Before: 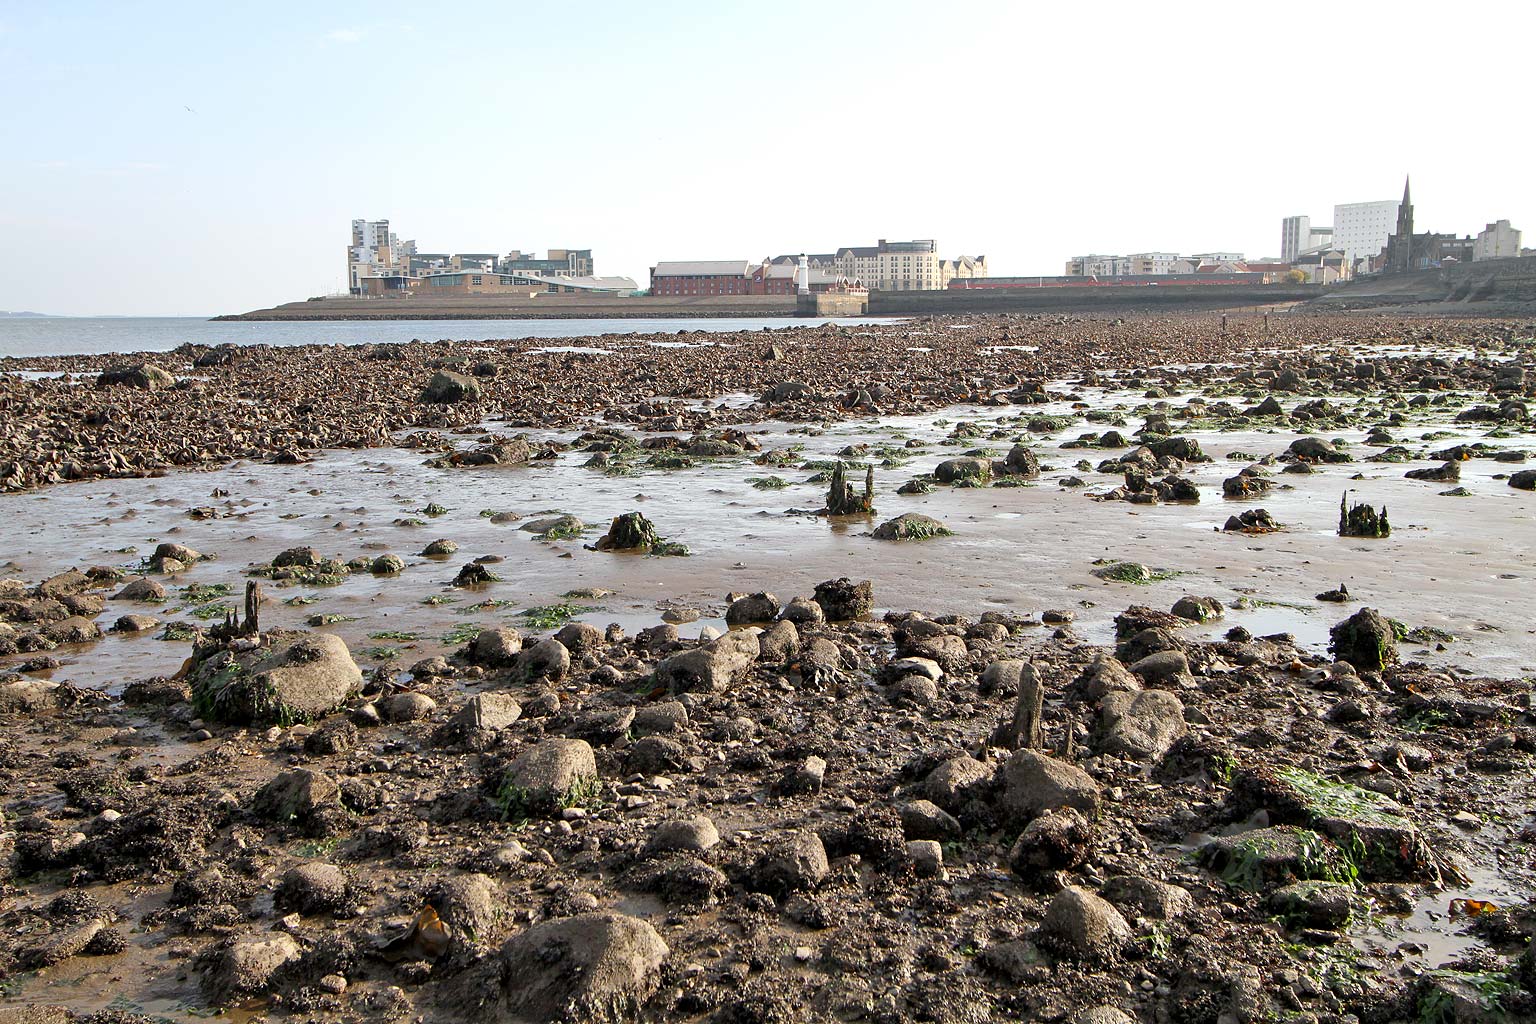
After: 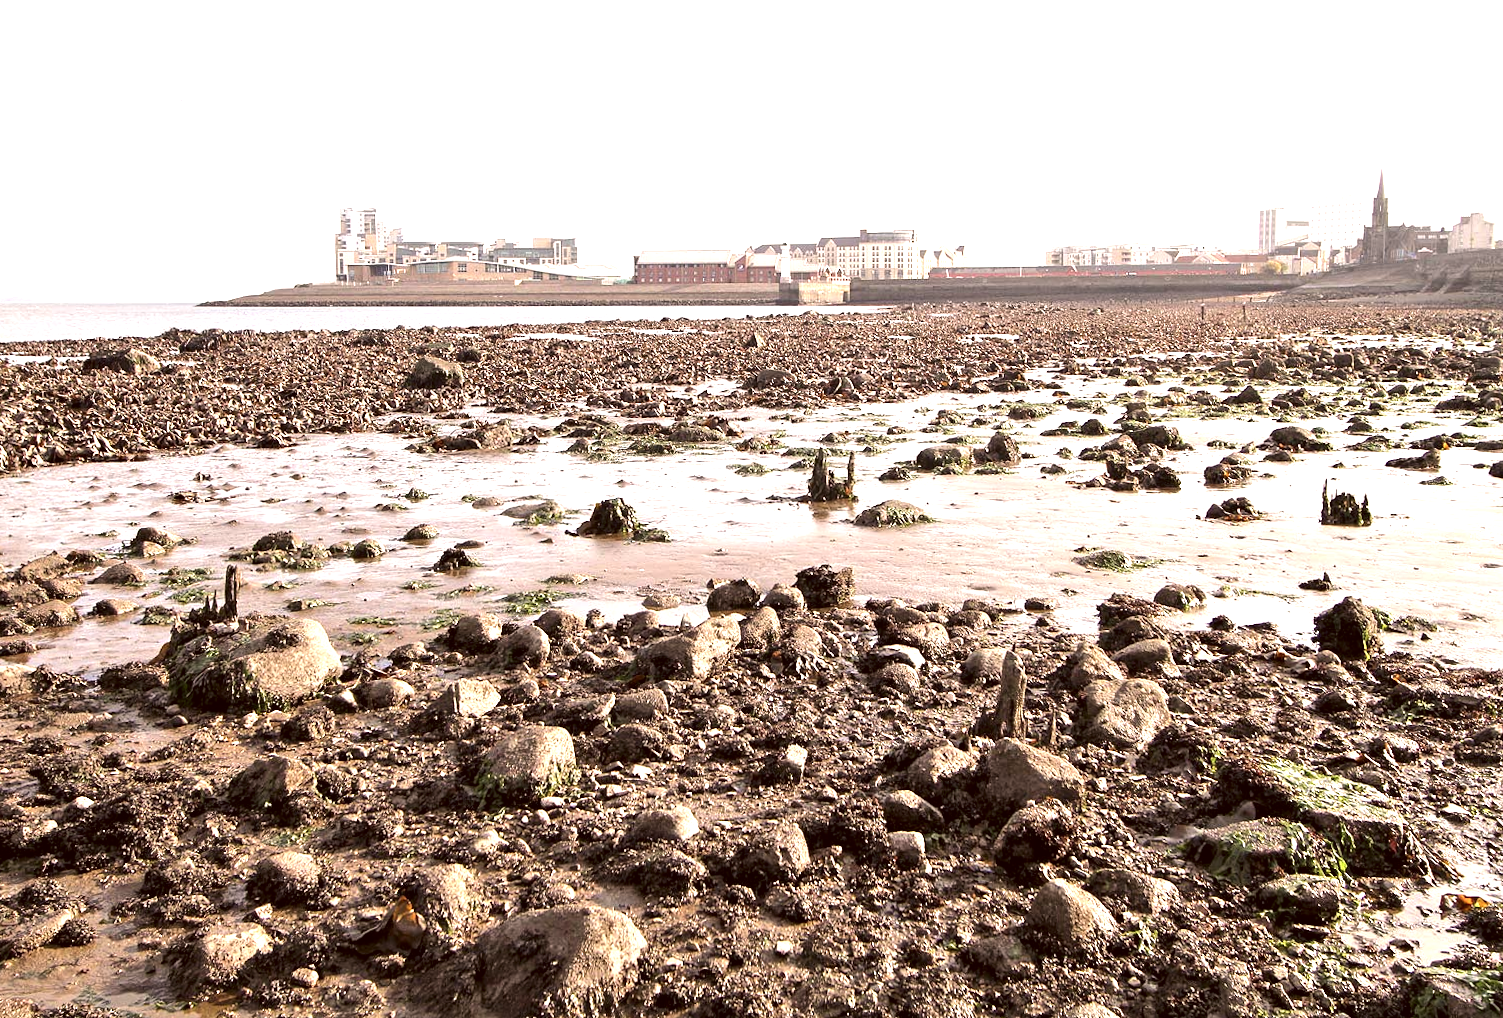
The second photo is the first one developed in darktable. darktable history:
exposure: black level correction 0, exposure 0.7 EV, compensate exposure bias true, compensate highlight preservation false
tone equalizer: -8 EV -0.417 EV, -7 EV -0.389 EV, -6 EV -0.333 EV, -5 EV -0.222 EV, -3 EV 0.222 EV, -2 EV 0.333 EV, -1 EV 0.389 EV, +0 EV 0.417 EV, edges refinement/feathering 500, mask exposure compensation -1.57 EV, preserve details no
color correction: highlights a* 10.21, highlights b* 9.79, shadows a* 8.61, shadows b* 7.88, saturation 0.8
rotate and perspective: rotation 0.226°, lens shift (vertical) -0.042, crop left 0.023, crop right 0.982, crop top 0.006, crop bottom 0.994
